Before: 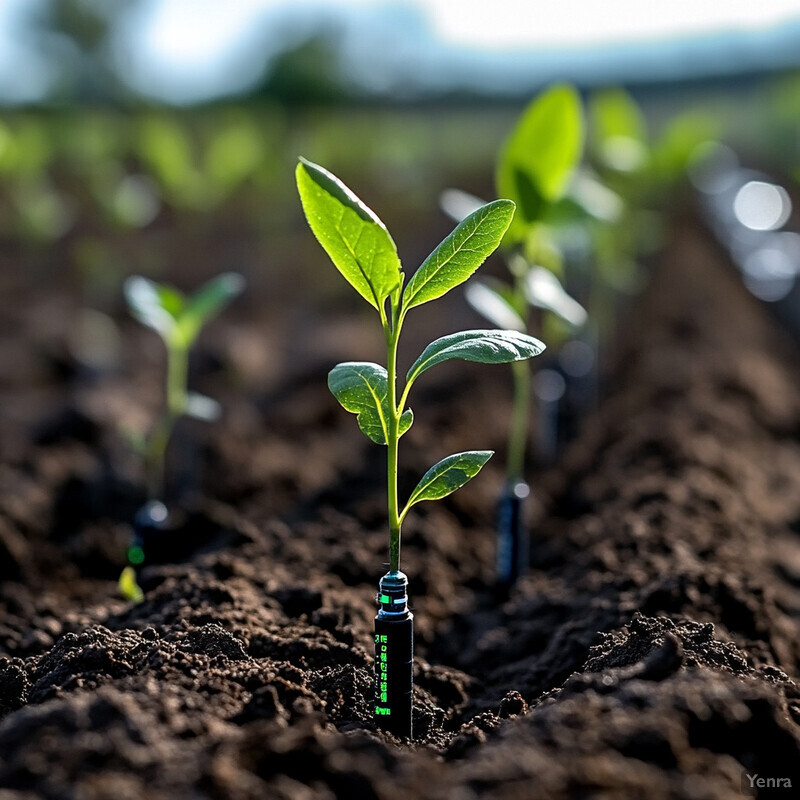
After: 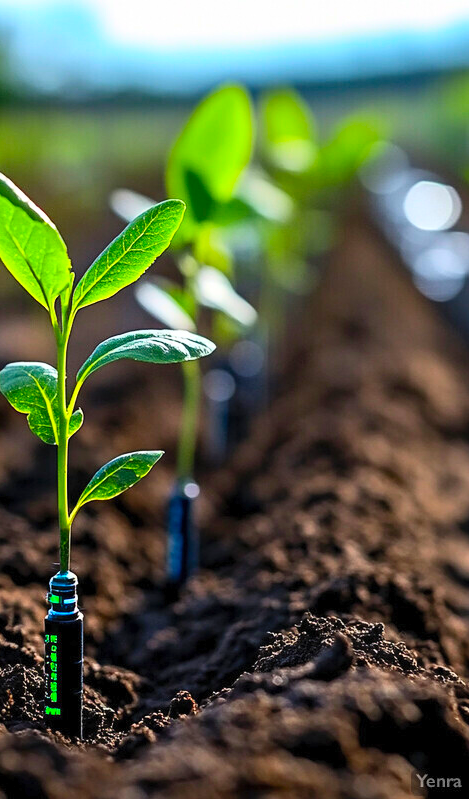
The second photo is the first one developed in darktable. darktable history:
crop: left 41.355%
contrast brightness saturation: contrast 0.203, brightness 0.193, saturation 0.805
